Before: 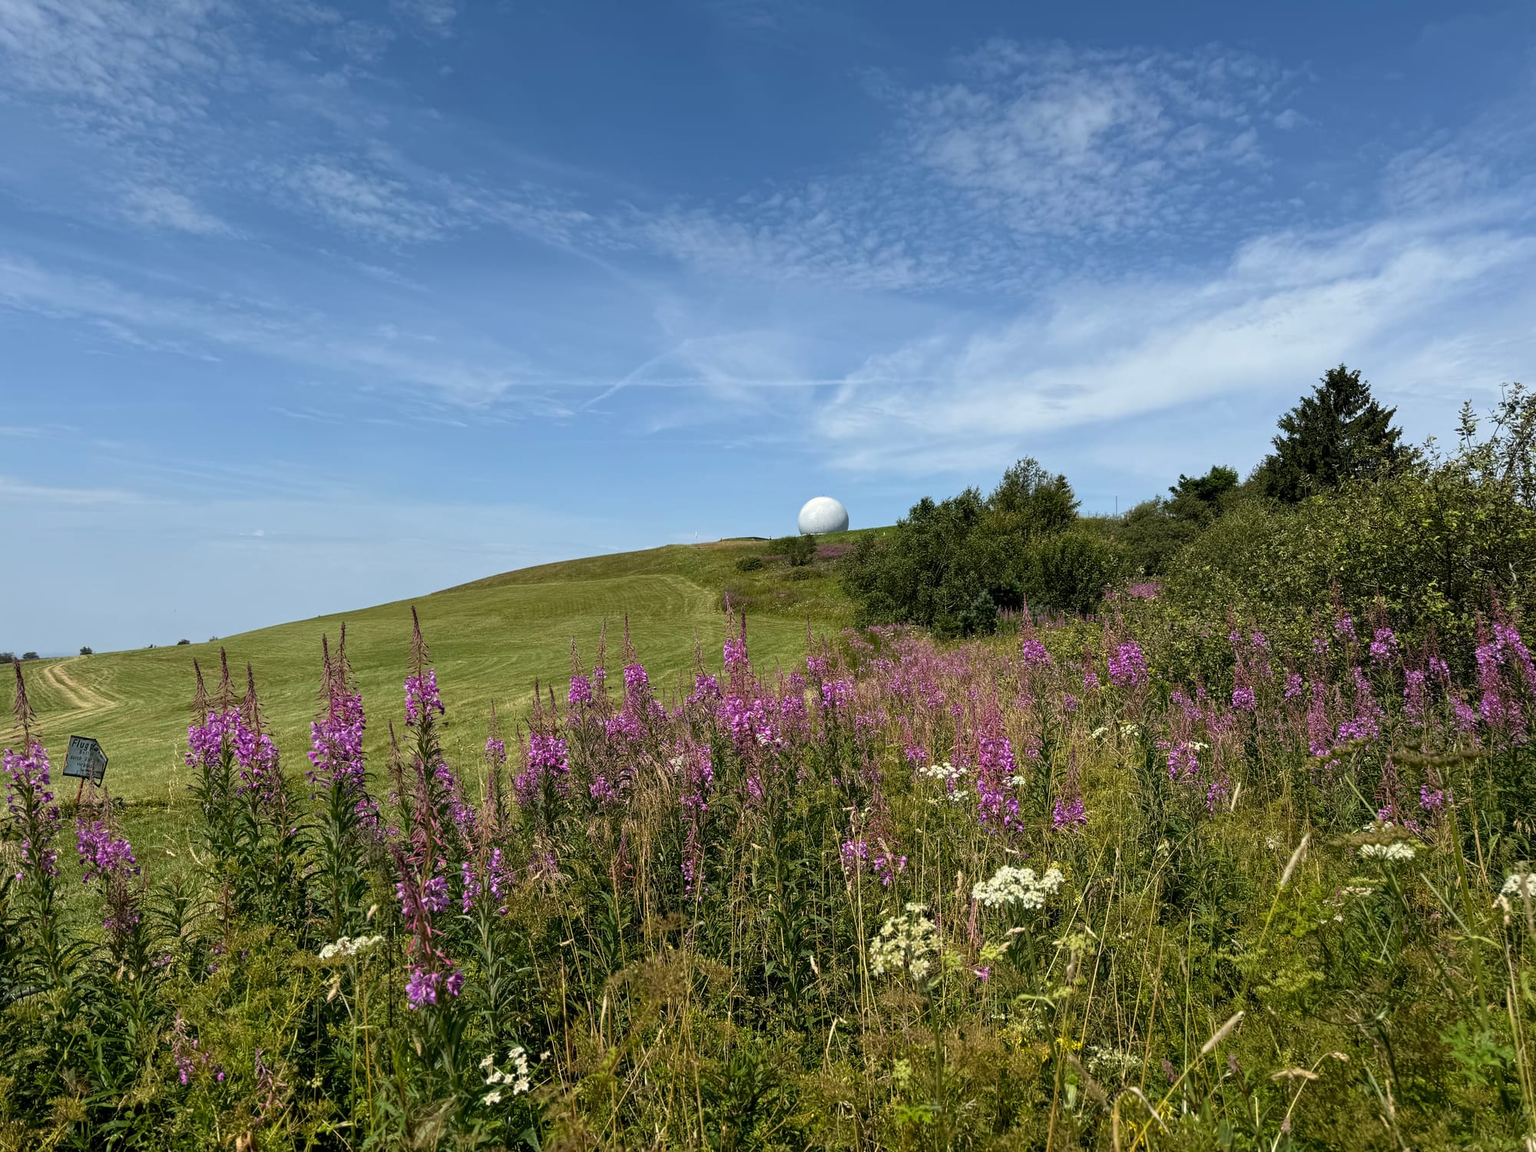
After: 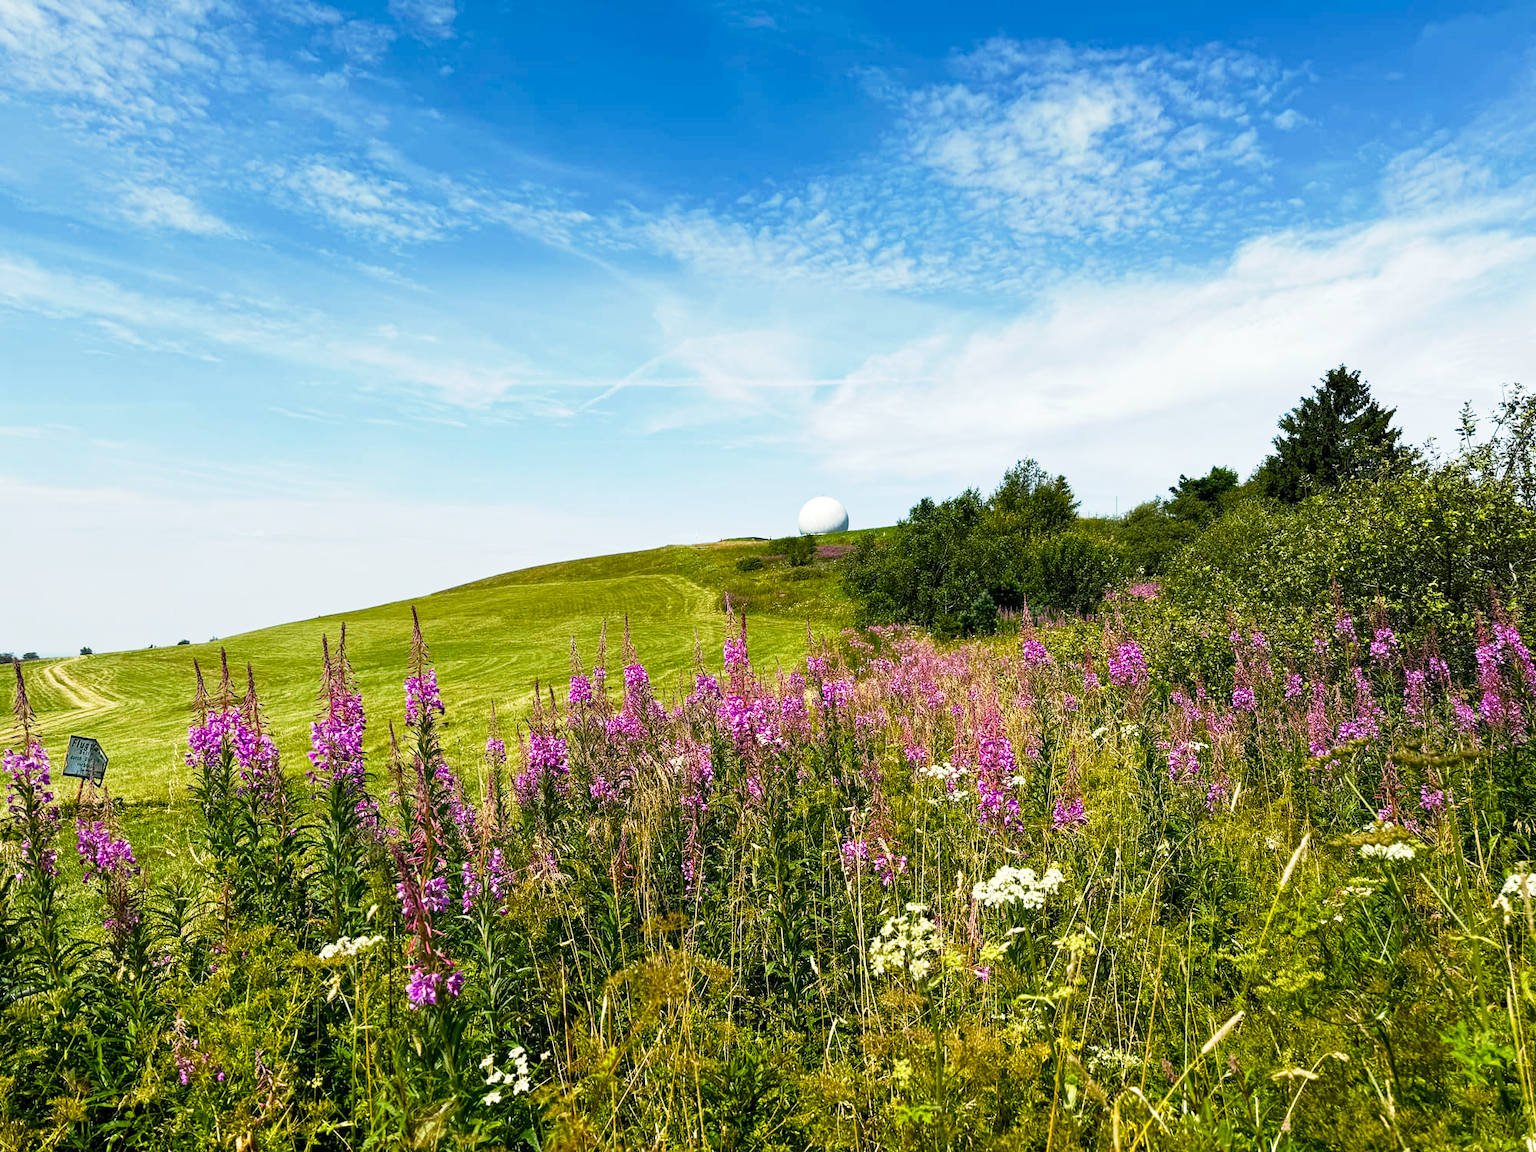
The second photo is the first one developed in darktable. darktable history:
color correction: highlights b* 2.97
color balance rgb: shadows lift › chroma 2.031%, shadows lift › hue 222.14°, highlights gain › luminance 17.862%, perceptual saturation grading › global saturation 20%, perceptual saturation grading › highlights -24.953%, perceptual saturation grading › shadows 49.51%, perceptual brilliance grading › global brilliance -5.221%, perceptual brilliance grading › highlights 24.512%, perceptual brilliance grading › mid-tones 7.181%, perceptual brilliance grading › shadows -5.091%, global vibrance 20%
base curve: curves: ch0 [(0, 0) (0.088, 0.125) (0.176, 0.251) (0.354, 0.501) (0.613, 0.749) (1, 0.877)], preserve colors none
